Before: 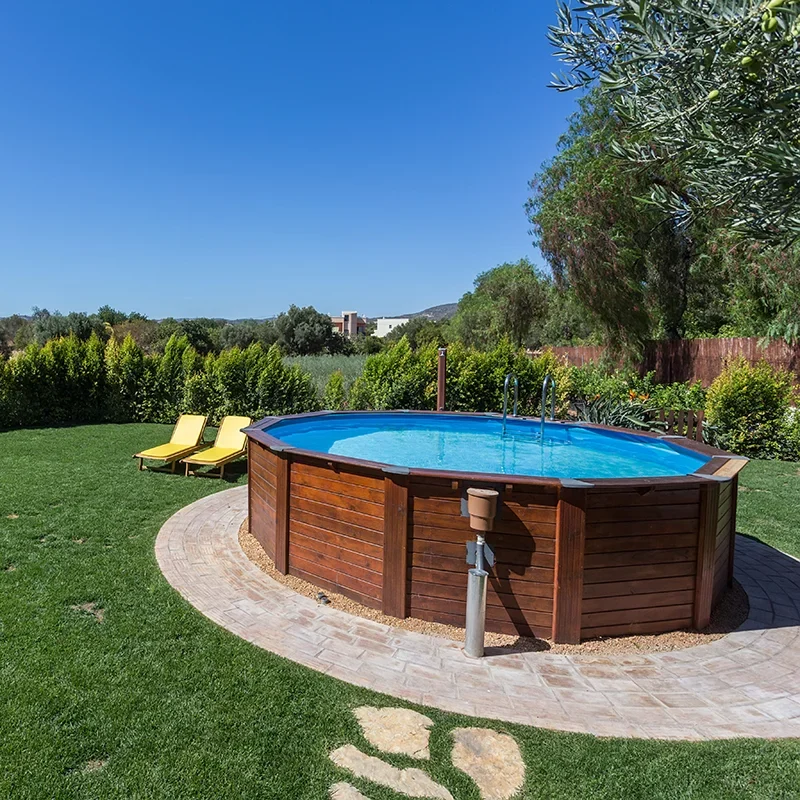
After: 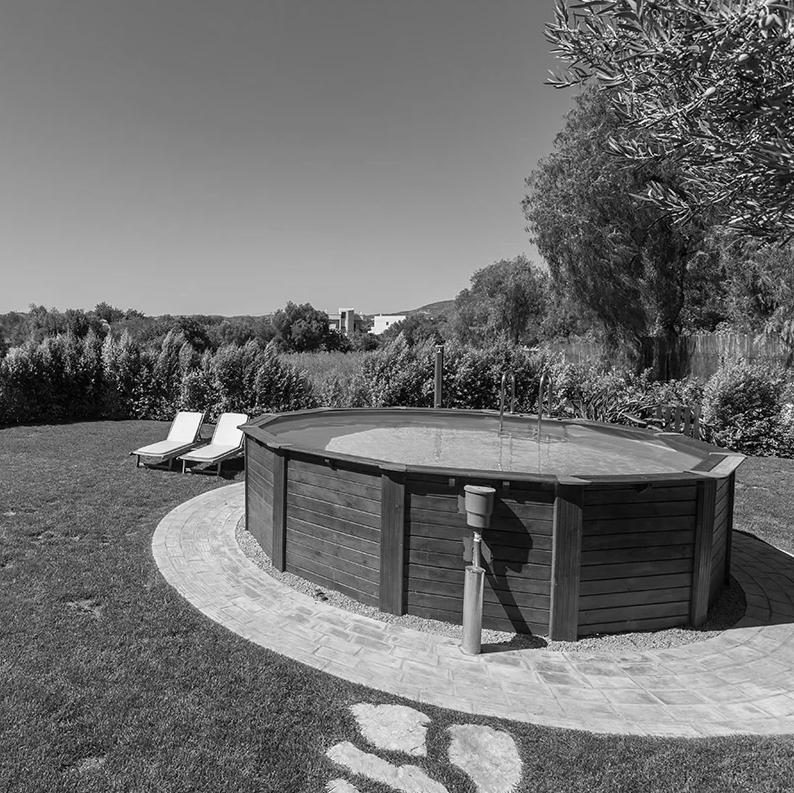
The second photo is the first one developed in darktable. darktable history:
crop: left 0.434%, top 0.485%, right 0.244%, bottom 0.386%
white balance: emerald 1
monochrome: on, module defaults
